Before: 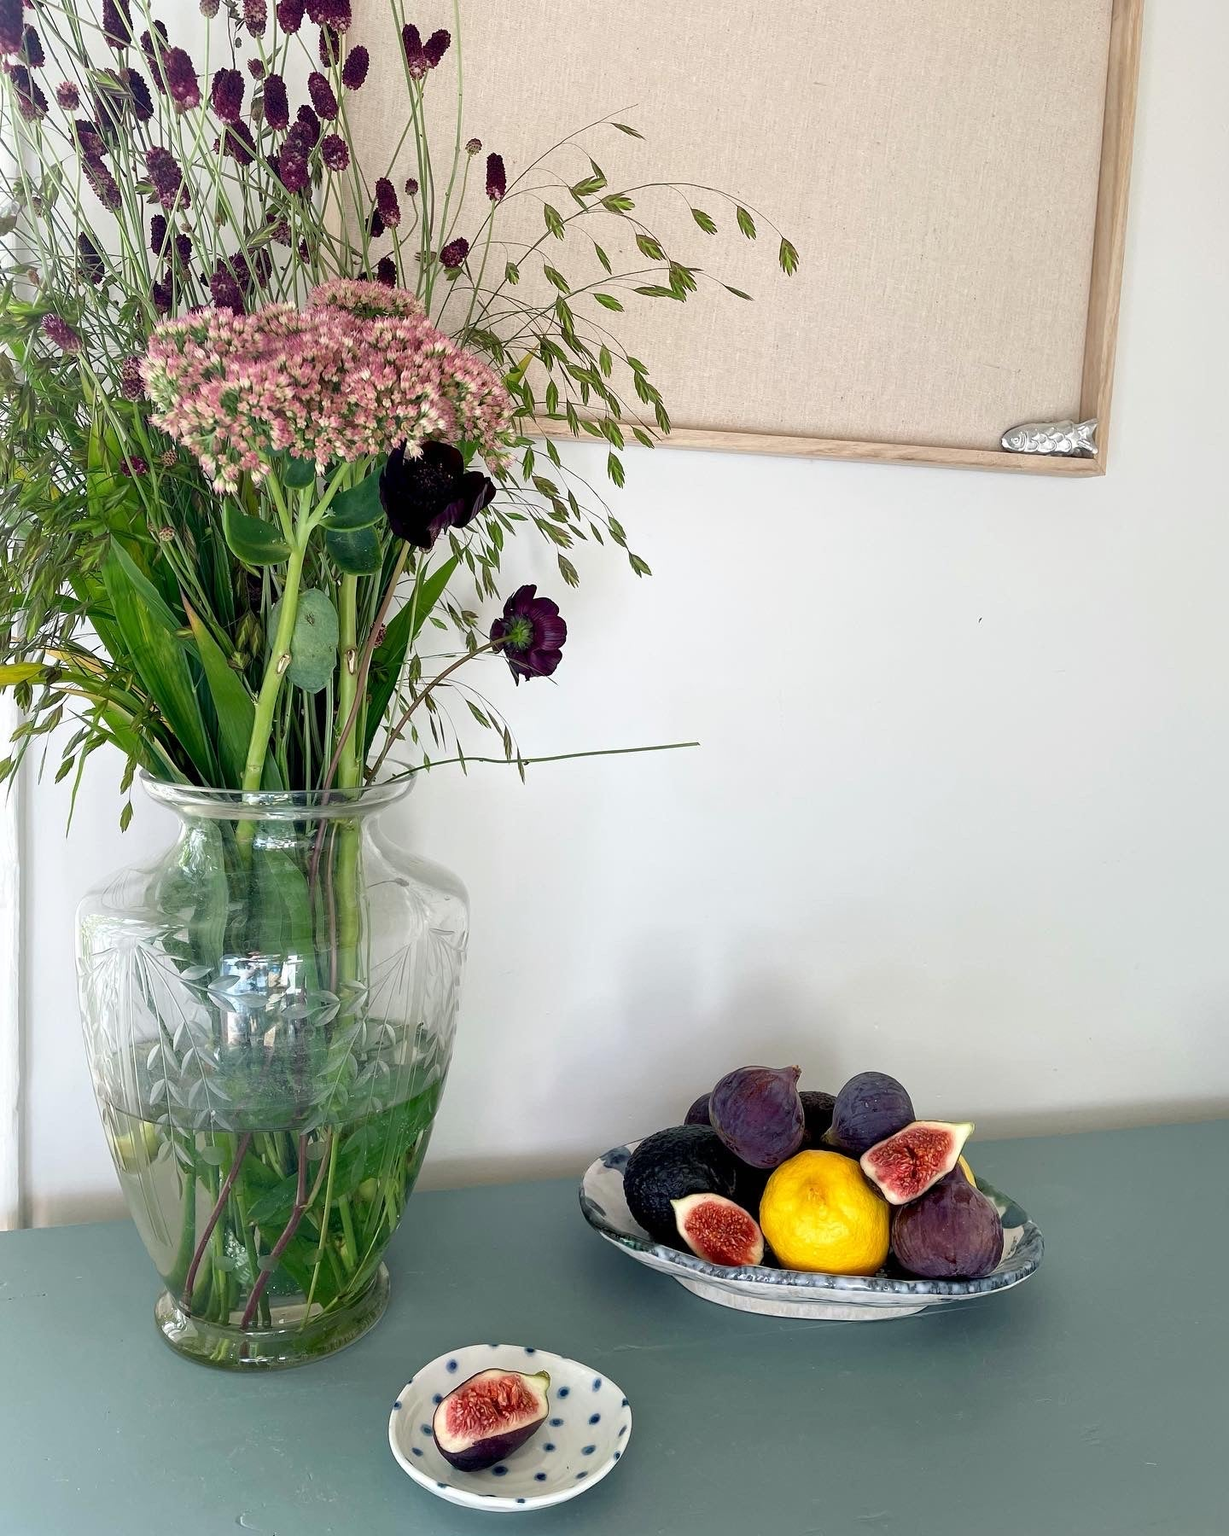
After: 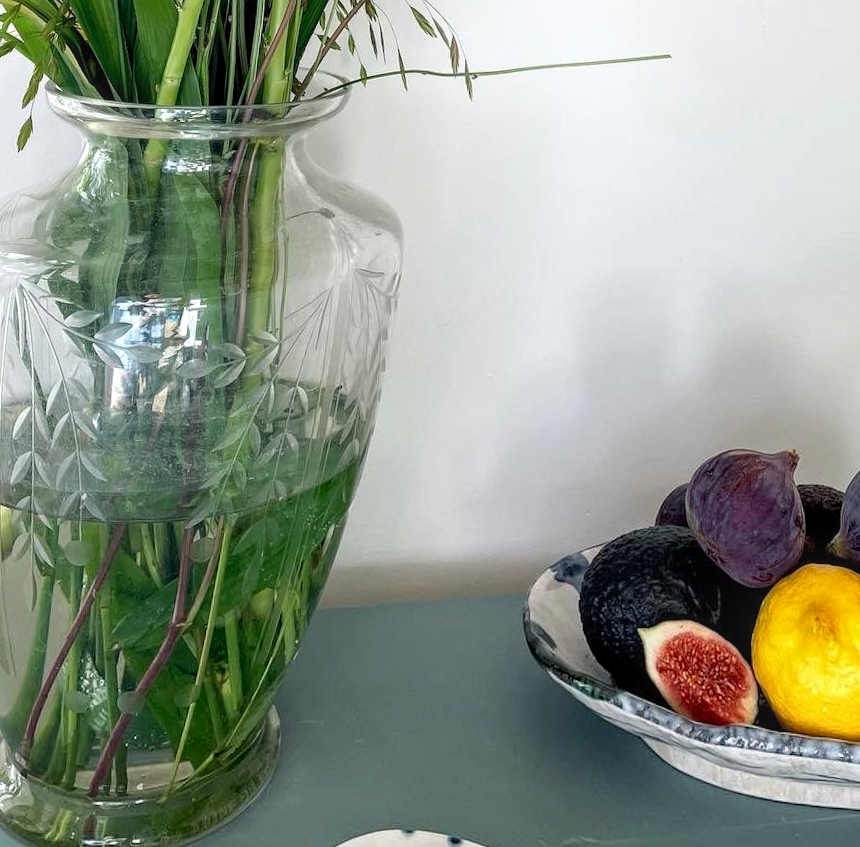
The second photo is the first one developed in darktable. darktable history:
rotate and perspective: rotation 0.72°, lens shift (vertical) -0.352, lens shift (horizontal) -0.051, crop left 0.152, crop right 0.859, crop top 0.019, crop bottom 0.964
local contrast: on, module defaults
crop: top 36.498%, right 27.964%, bottom 14.995%
bloom: size 13.65%, threshold 98.39%, strength 4.82%
